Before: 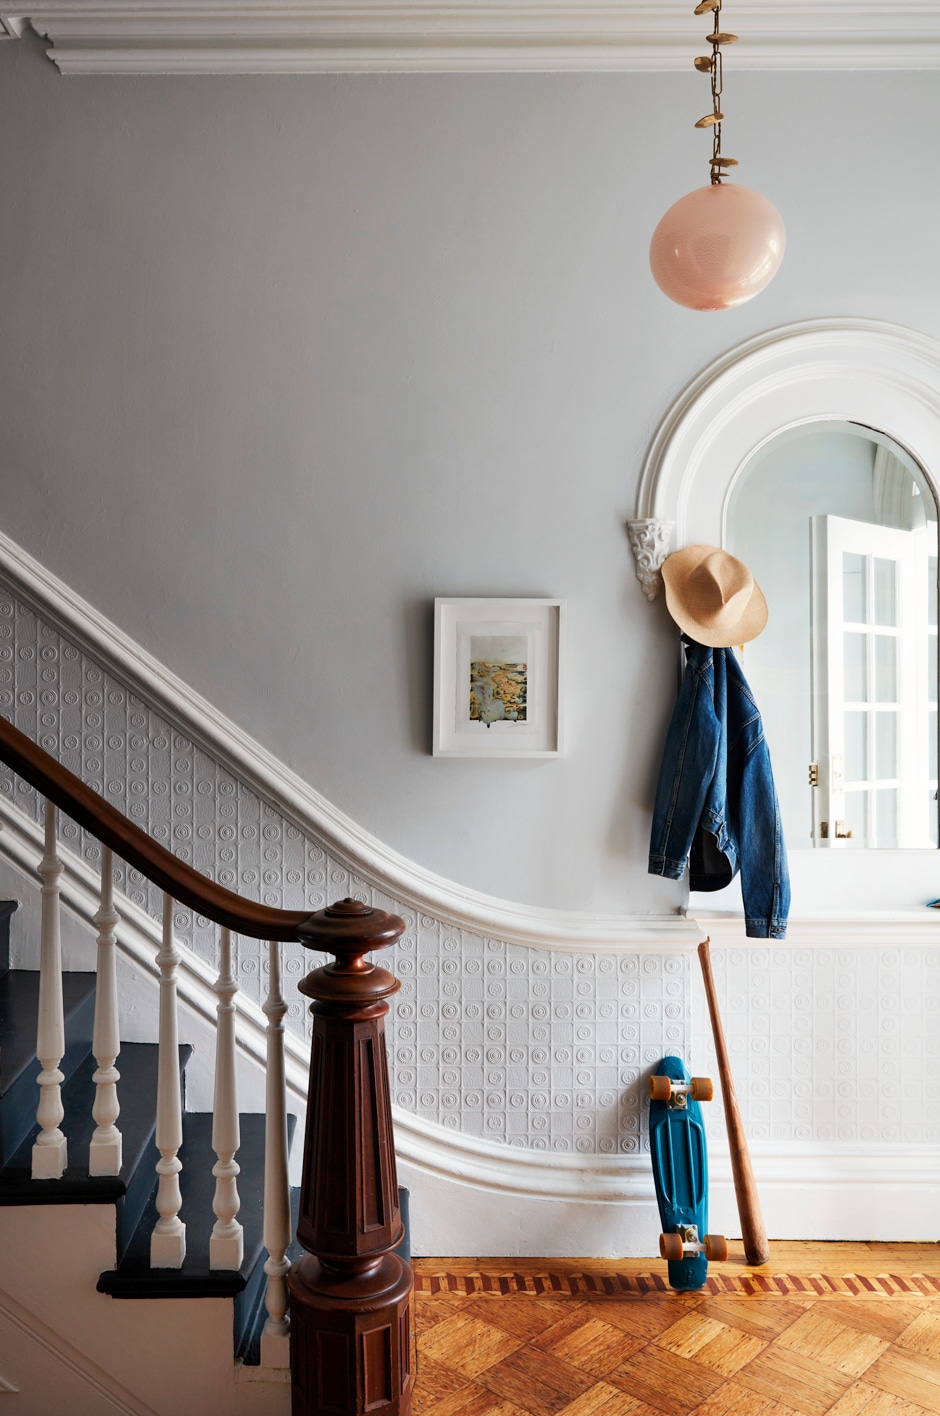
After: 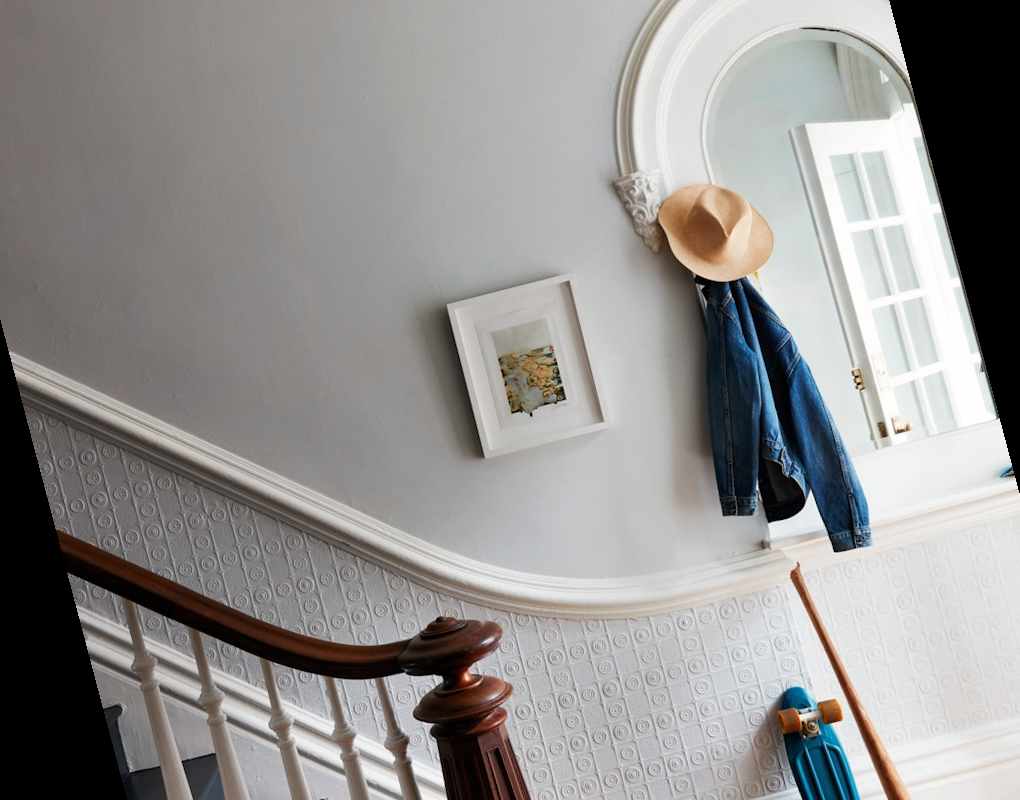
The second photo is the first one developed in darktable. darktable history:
shadows and highlights: radius 125.46, shadows 21.19, highlights -21.19, low approximation 0.01
rotate and perspective: rotation -14.8°, crop left 0.1, crop right 0.903, crop top 0.25, crop bottom 0.748
